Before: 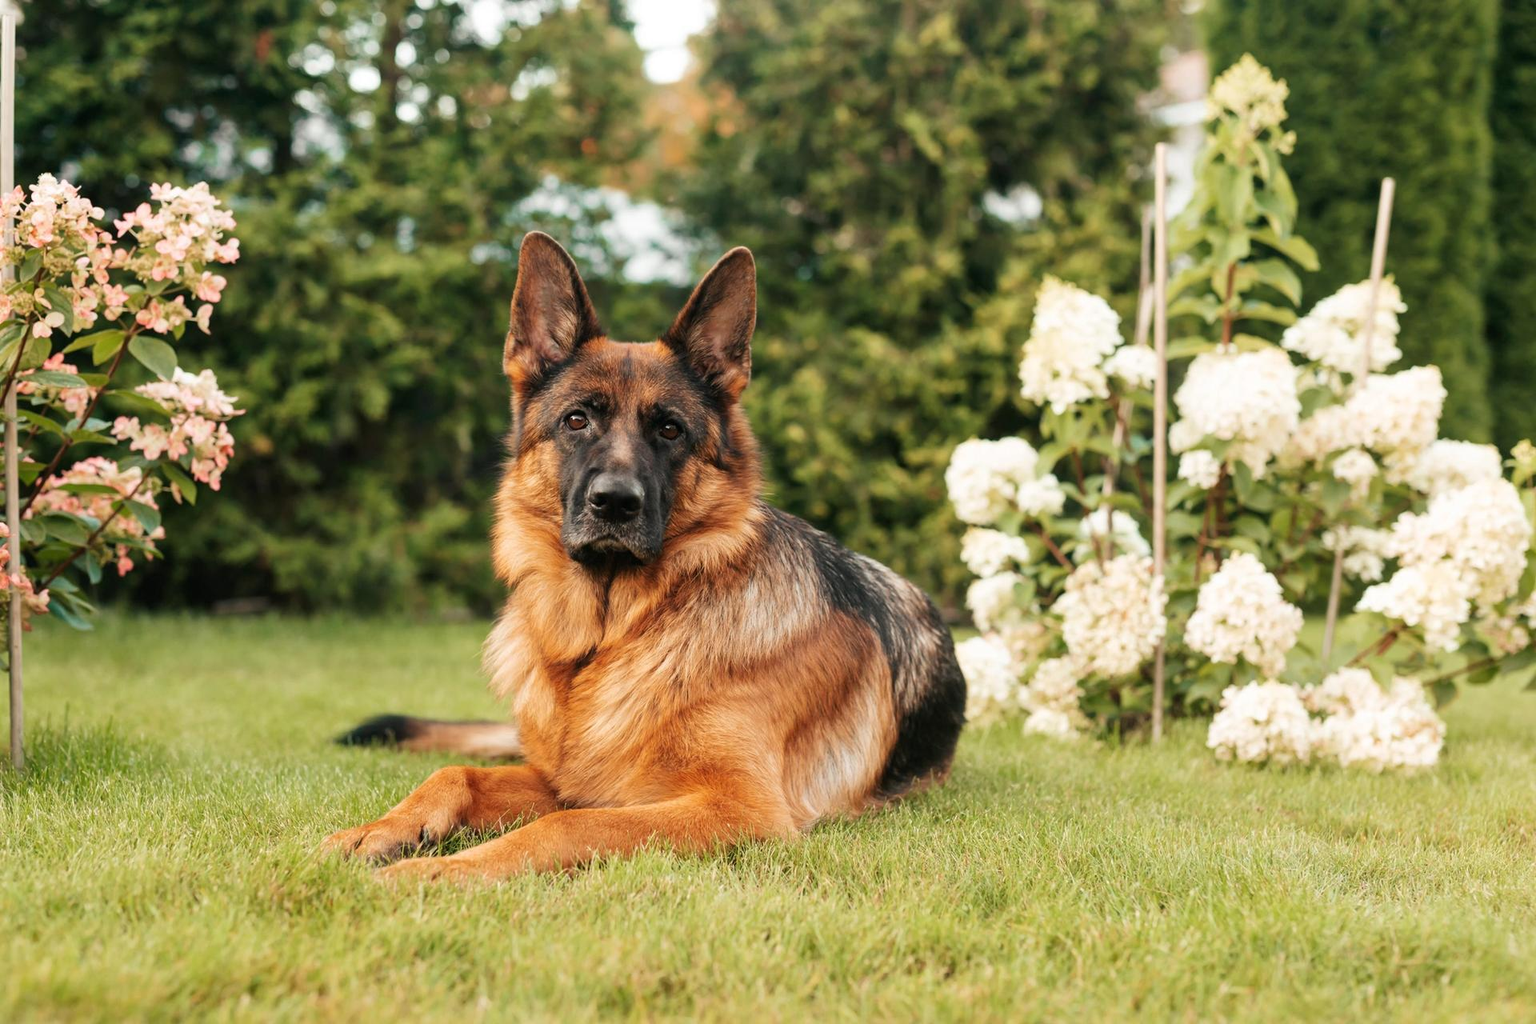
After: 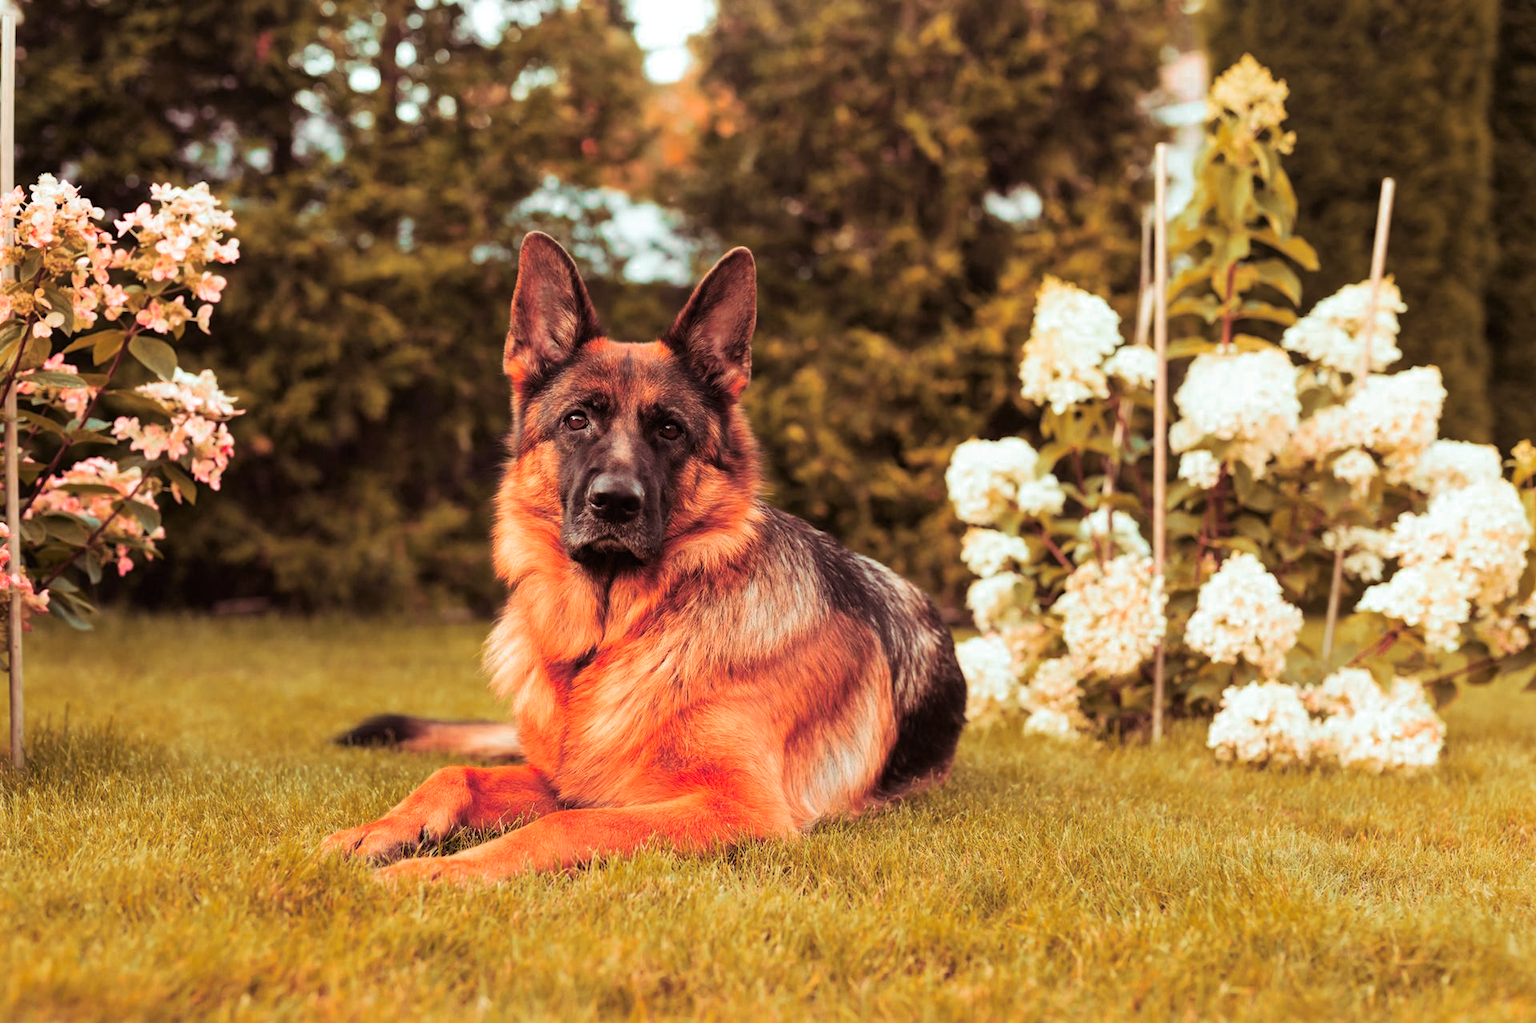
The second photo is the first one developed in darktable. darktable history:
color zones: curves: ch0 [(0.473, 0.374) (0.742, 0.784)]; ch1 [(0.354, 0.737) (0.742, 0.705)]; ch2 [(0.318, 0.421) (0.758, 0.532)]
crop: bottom 0.071%
split-toning: highlights › hue 180°
